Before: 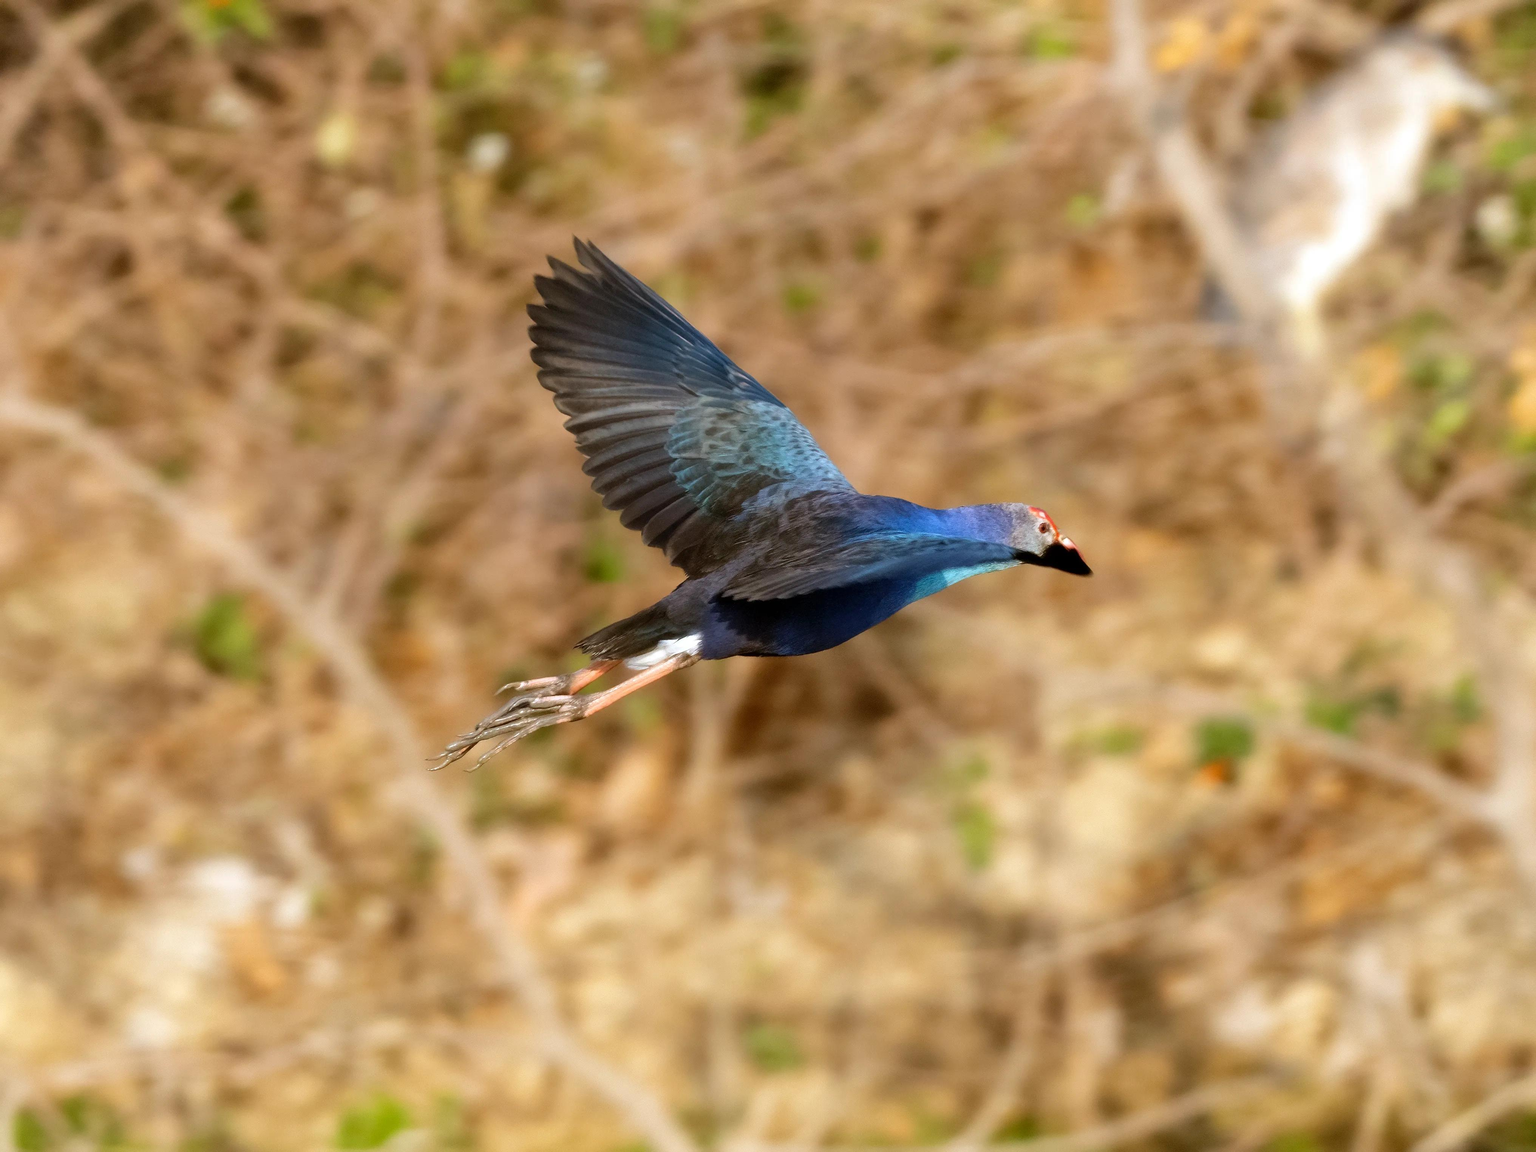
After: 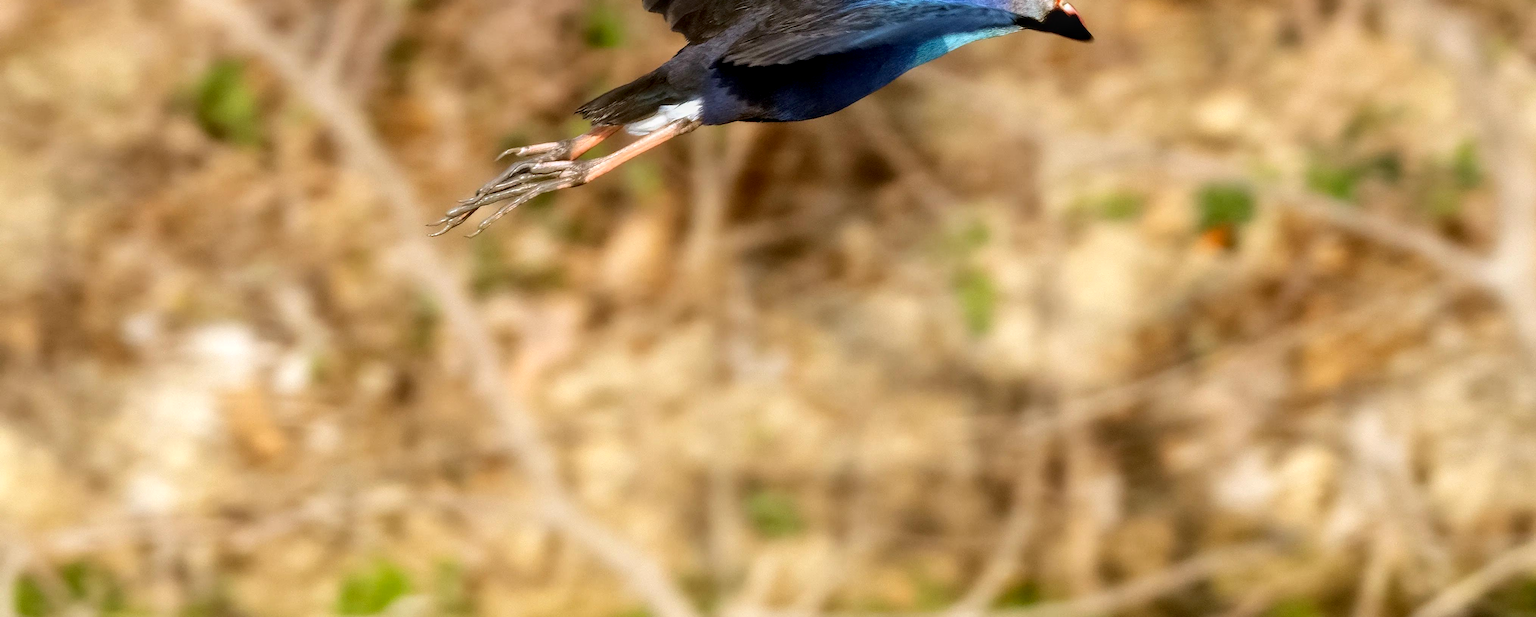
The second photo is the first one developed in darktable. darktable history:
crop and rotate: top 46.446%, right 0.044%
local contrast: on, module defaults
contrast brightness saturation: contrast 0.085, saturation 0.024
